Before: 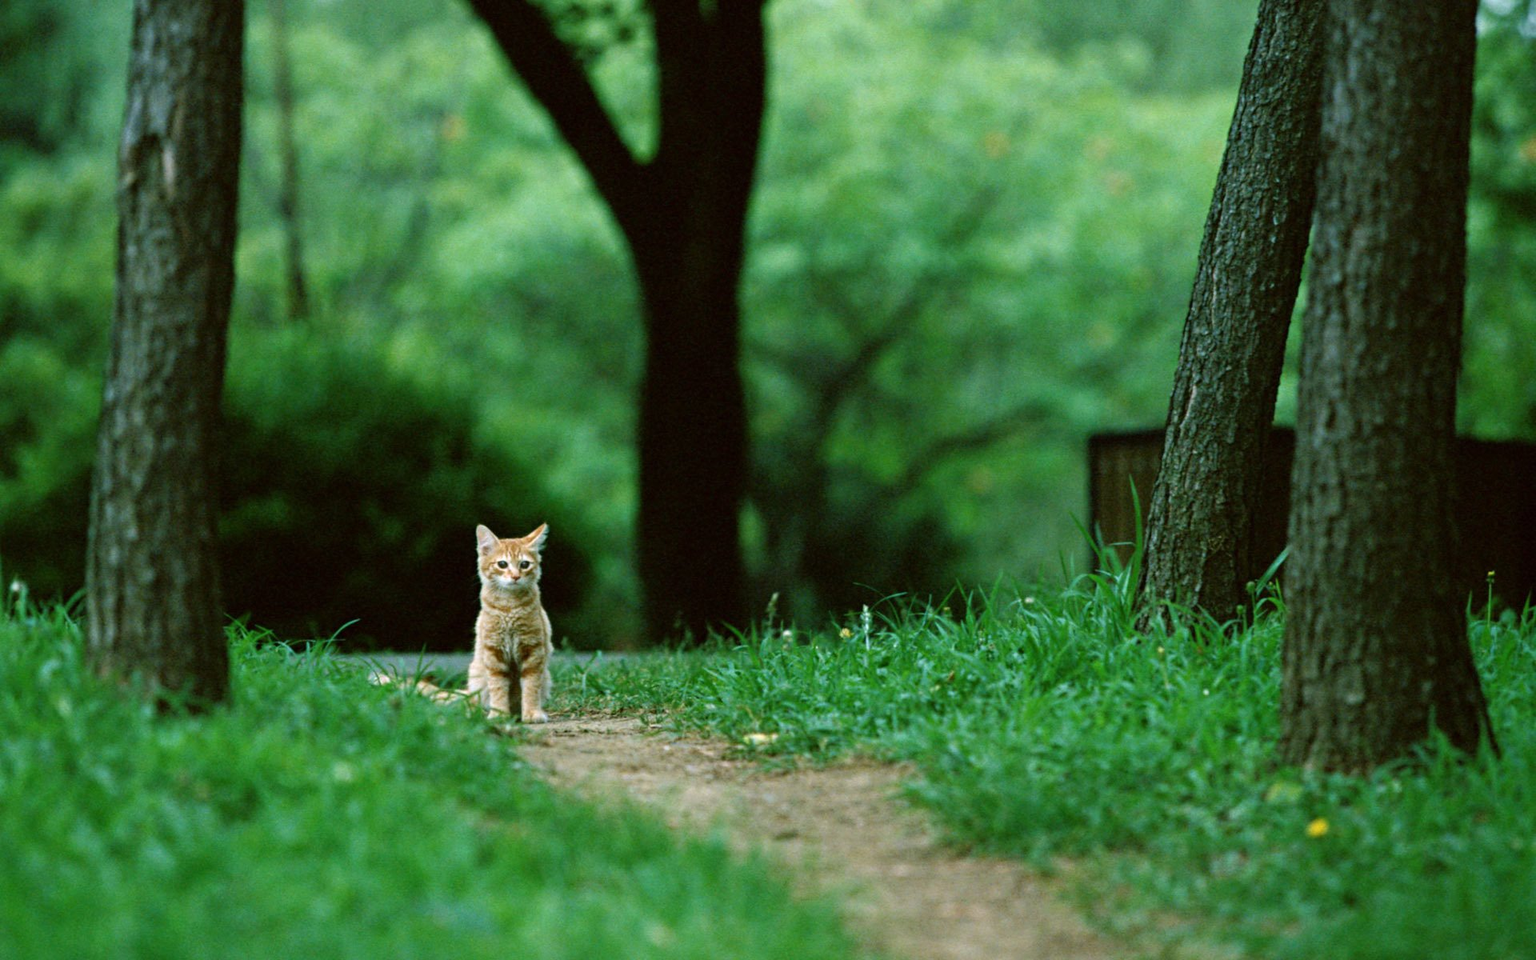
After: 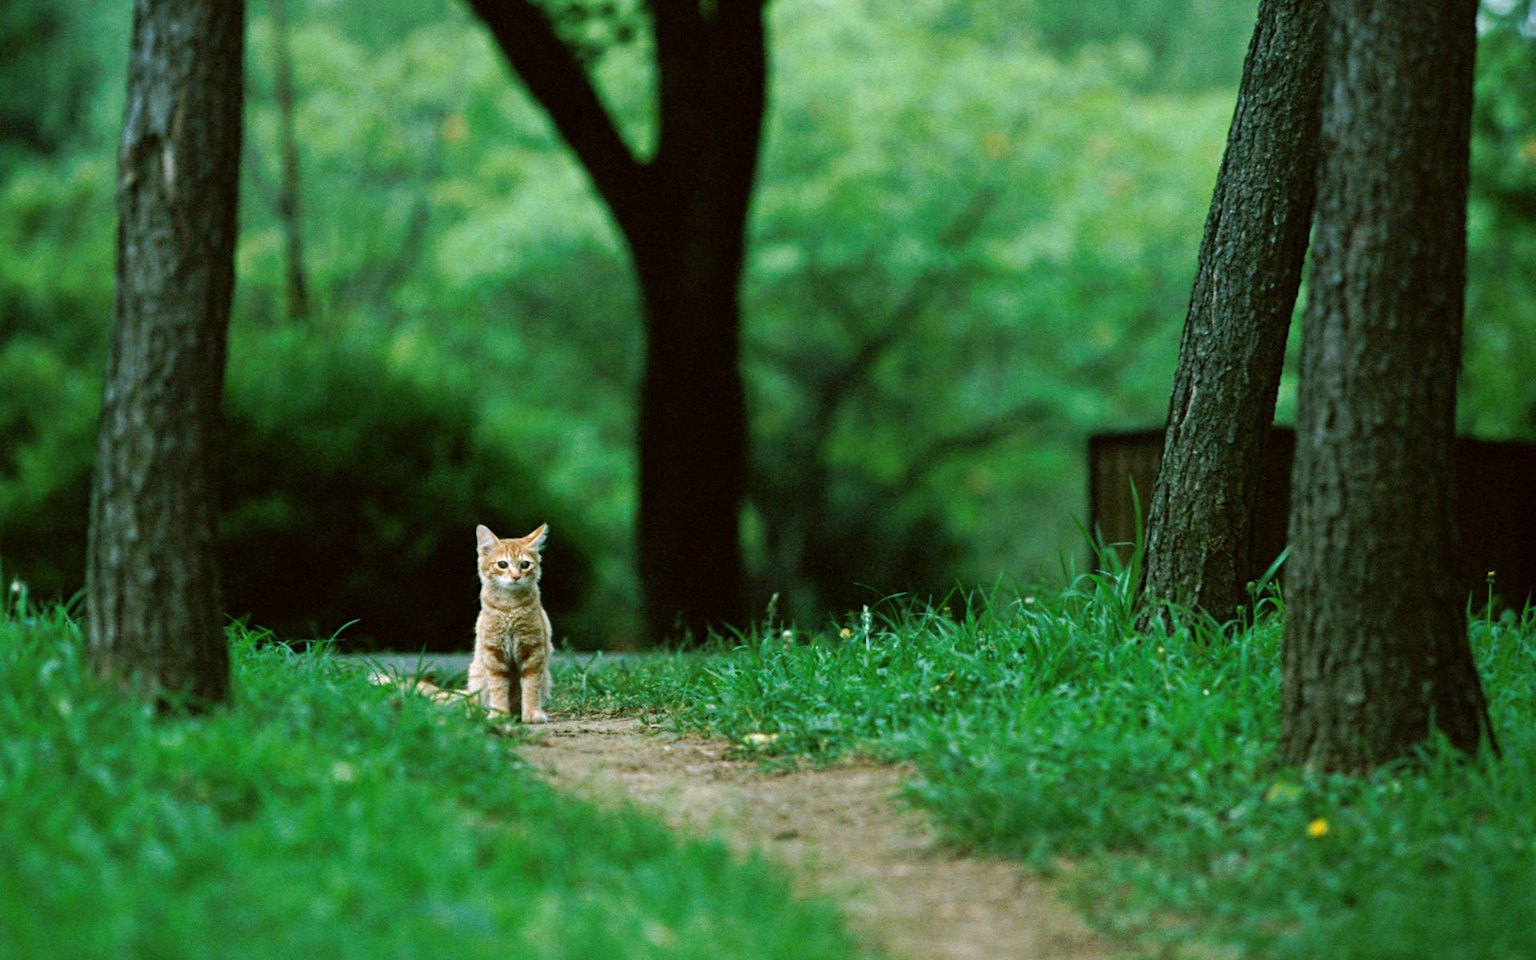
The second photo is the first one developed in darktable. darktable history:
tone curve: curves: ch0 [(0, 0) (0.003, 0.003) (0.011, 0.011) (0.025, 0.024) (0.044, 0.043) (0.069, 0.067) (0.1, 0.096) (0.136, 0.131) (0.177, 0.171) (0.224, 0.217) (0.277, 0.268) (0.335, 0.324) (0.399, 0.386) (0.468, 0.453) (0.543, 0.547) (0.623, 0.626) (0.709, 0.712) (0.801, 0.802) (0.898, 0.898) (1, 1)], preserve colors none
